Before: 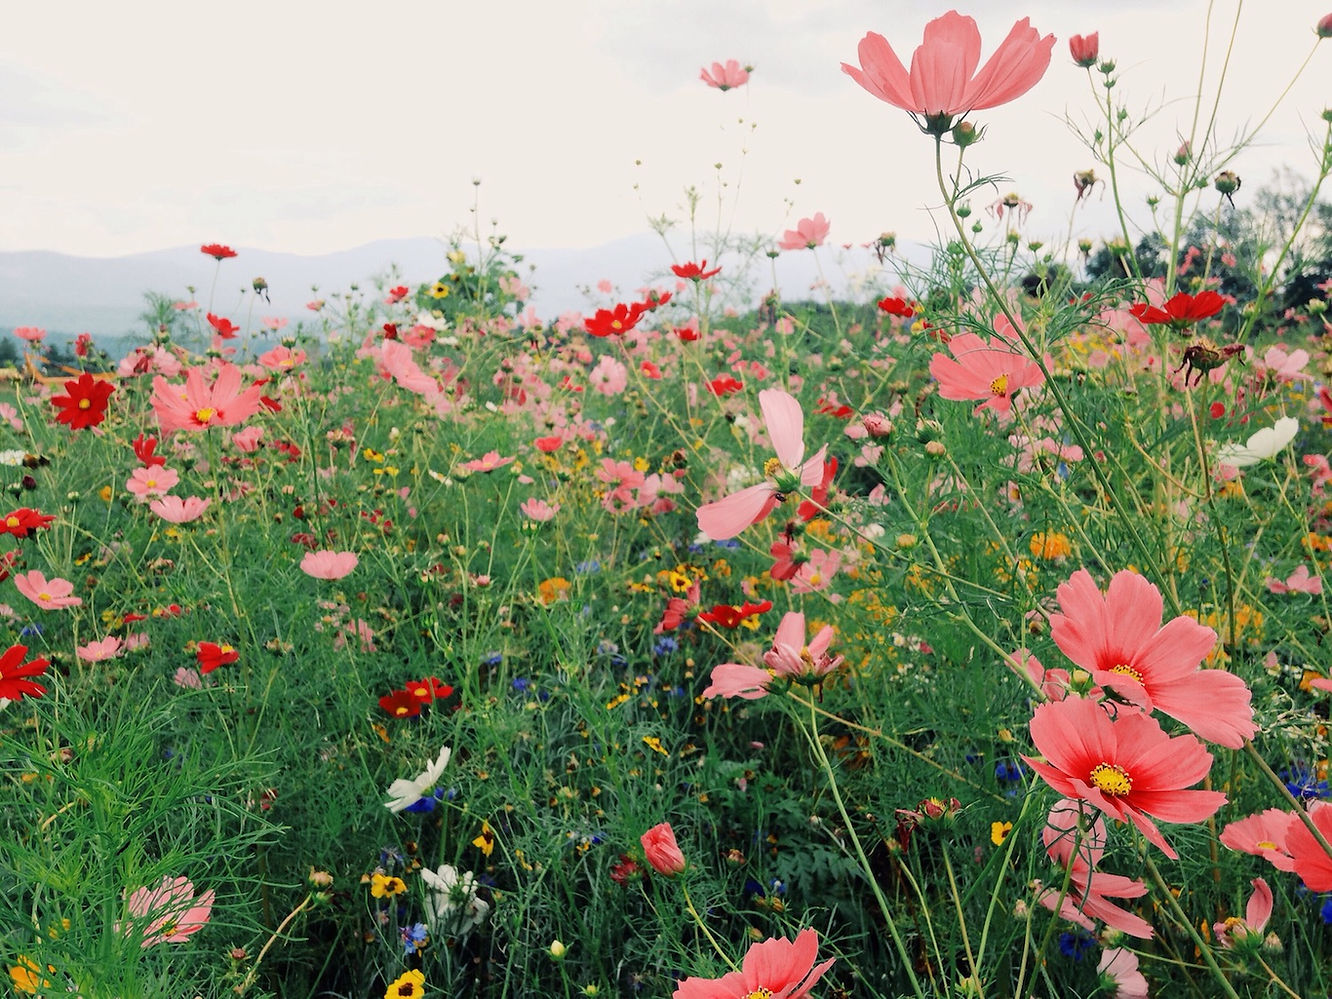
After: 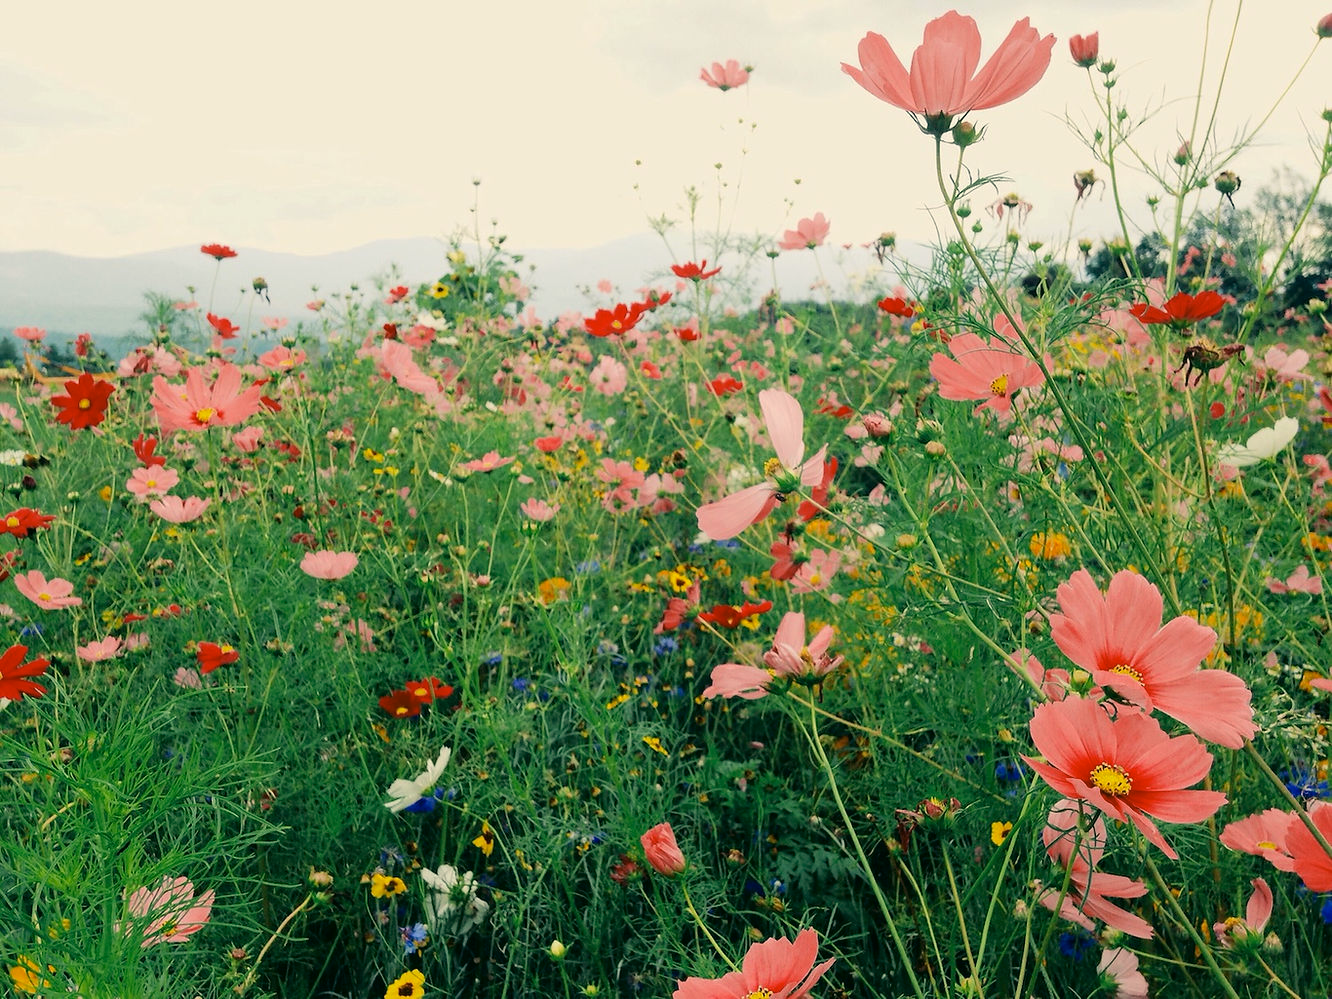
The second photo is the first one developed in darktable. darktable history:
color correction: highlights a* -0.482, highlights b* 9.48, shadows a* -9.48, shadows b* 0.803
rotate and perspective: automatic cropping off
